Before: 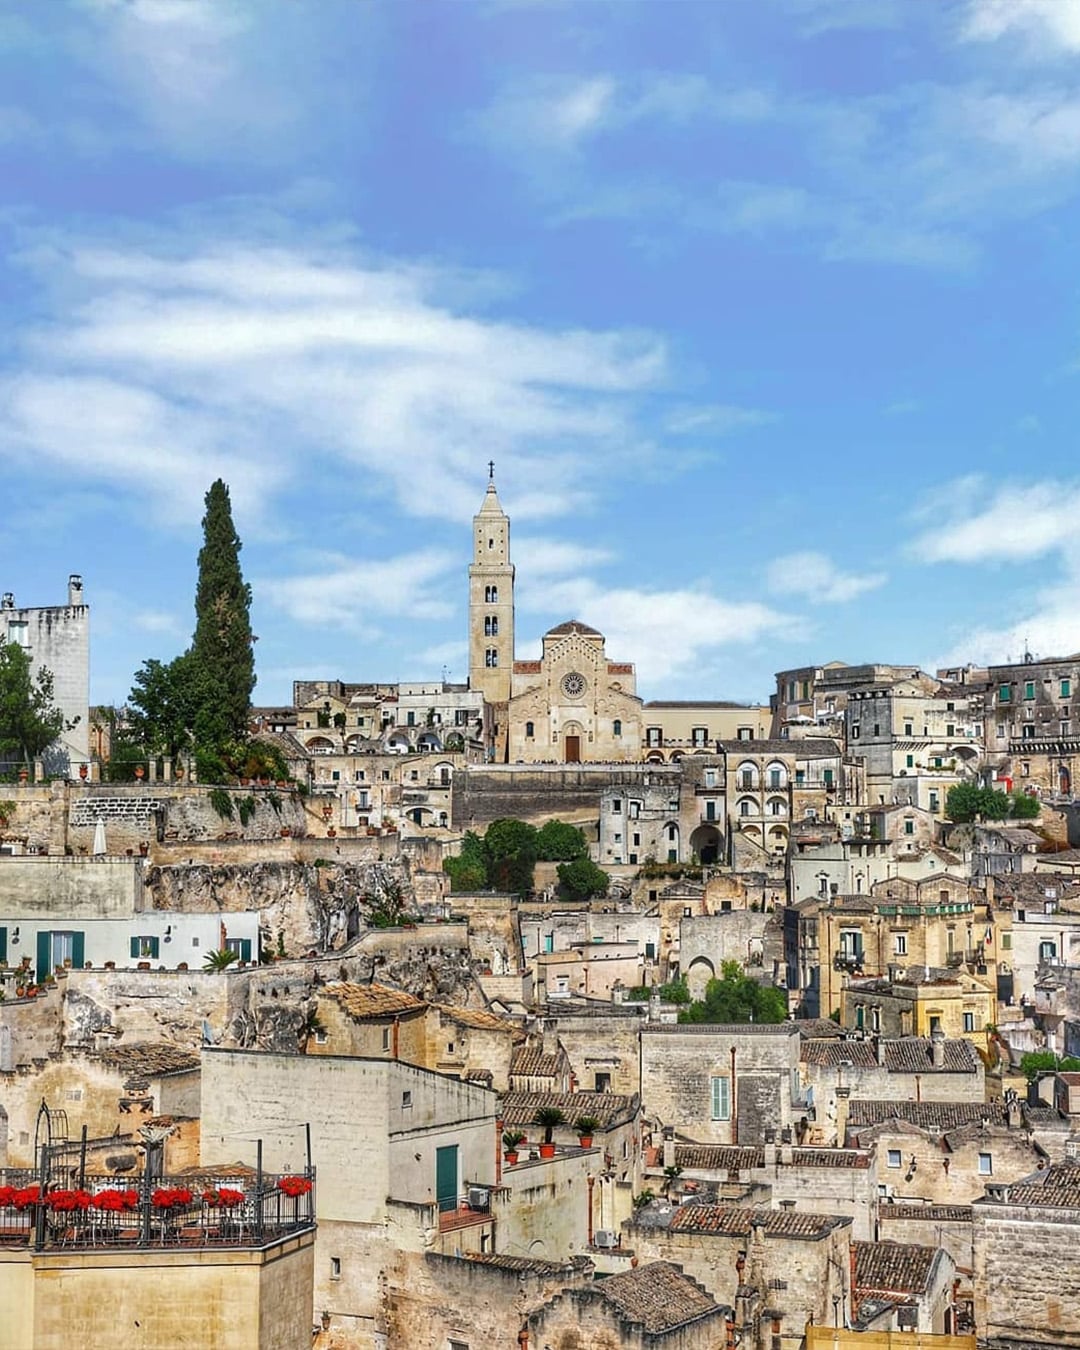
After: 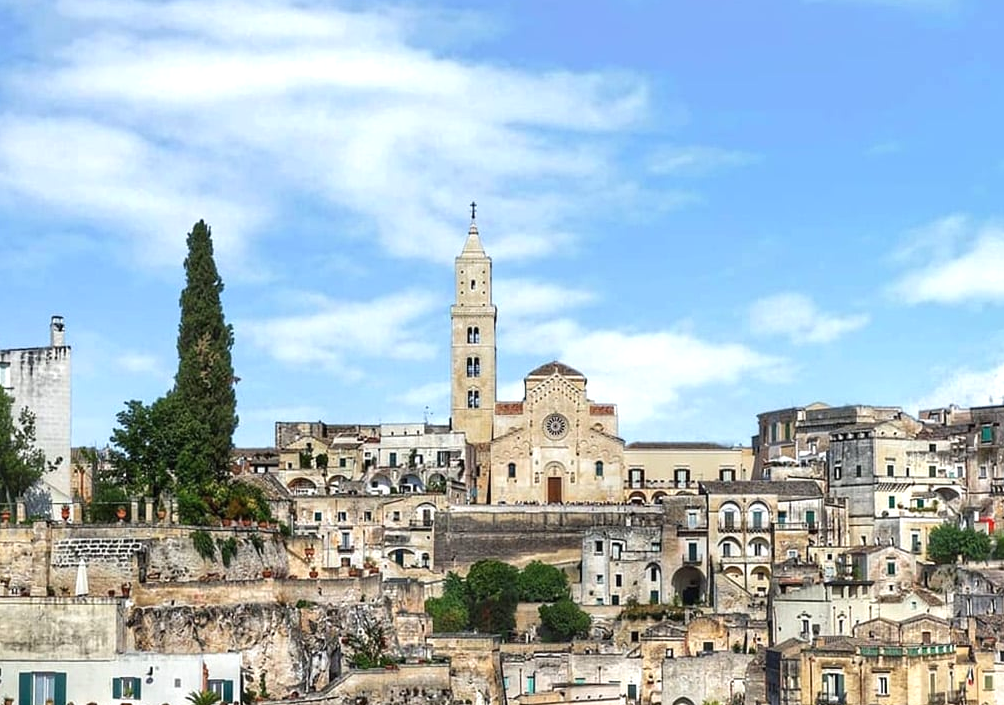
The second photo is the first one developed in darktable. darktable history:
crop: left 1.744%, top 19.225%, right 5.069%, bottom 28.357%
exposure: black level correction 0, exposure 0.3 EV, compensate highlight preservation false
